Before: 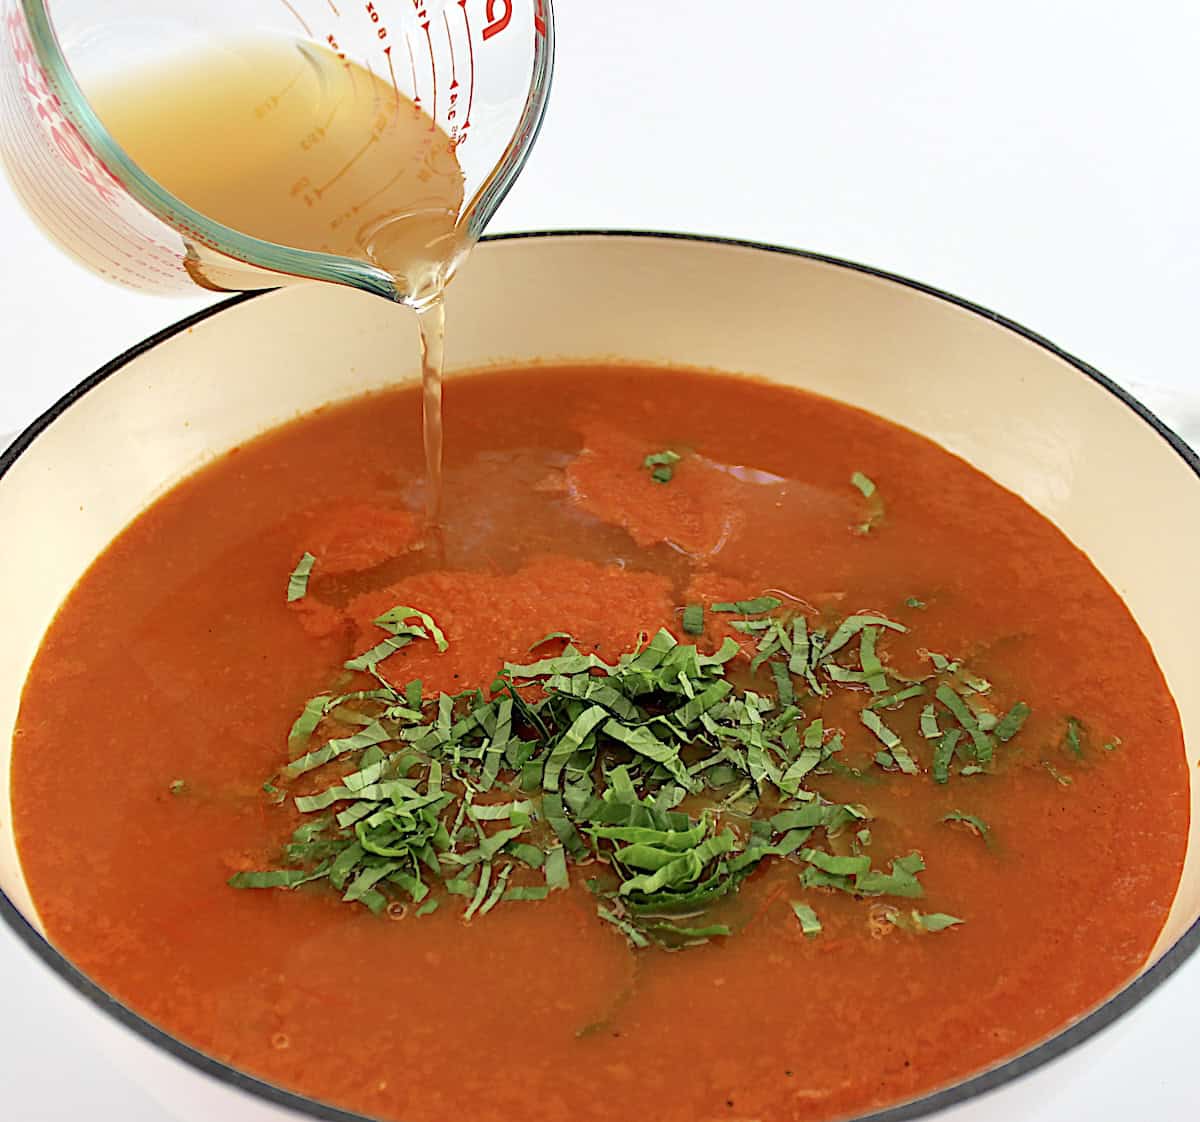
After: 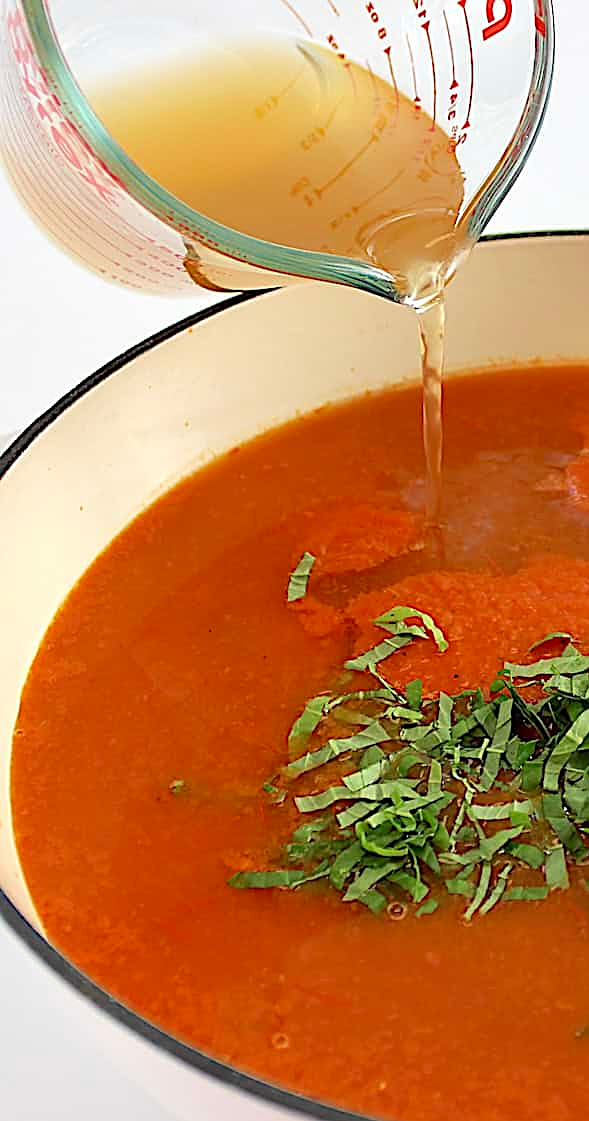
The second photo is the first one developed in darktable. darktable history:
crop and rotate: left 0%, top 0%, right 50.845%
sharpen: on, module defaults
